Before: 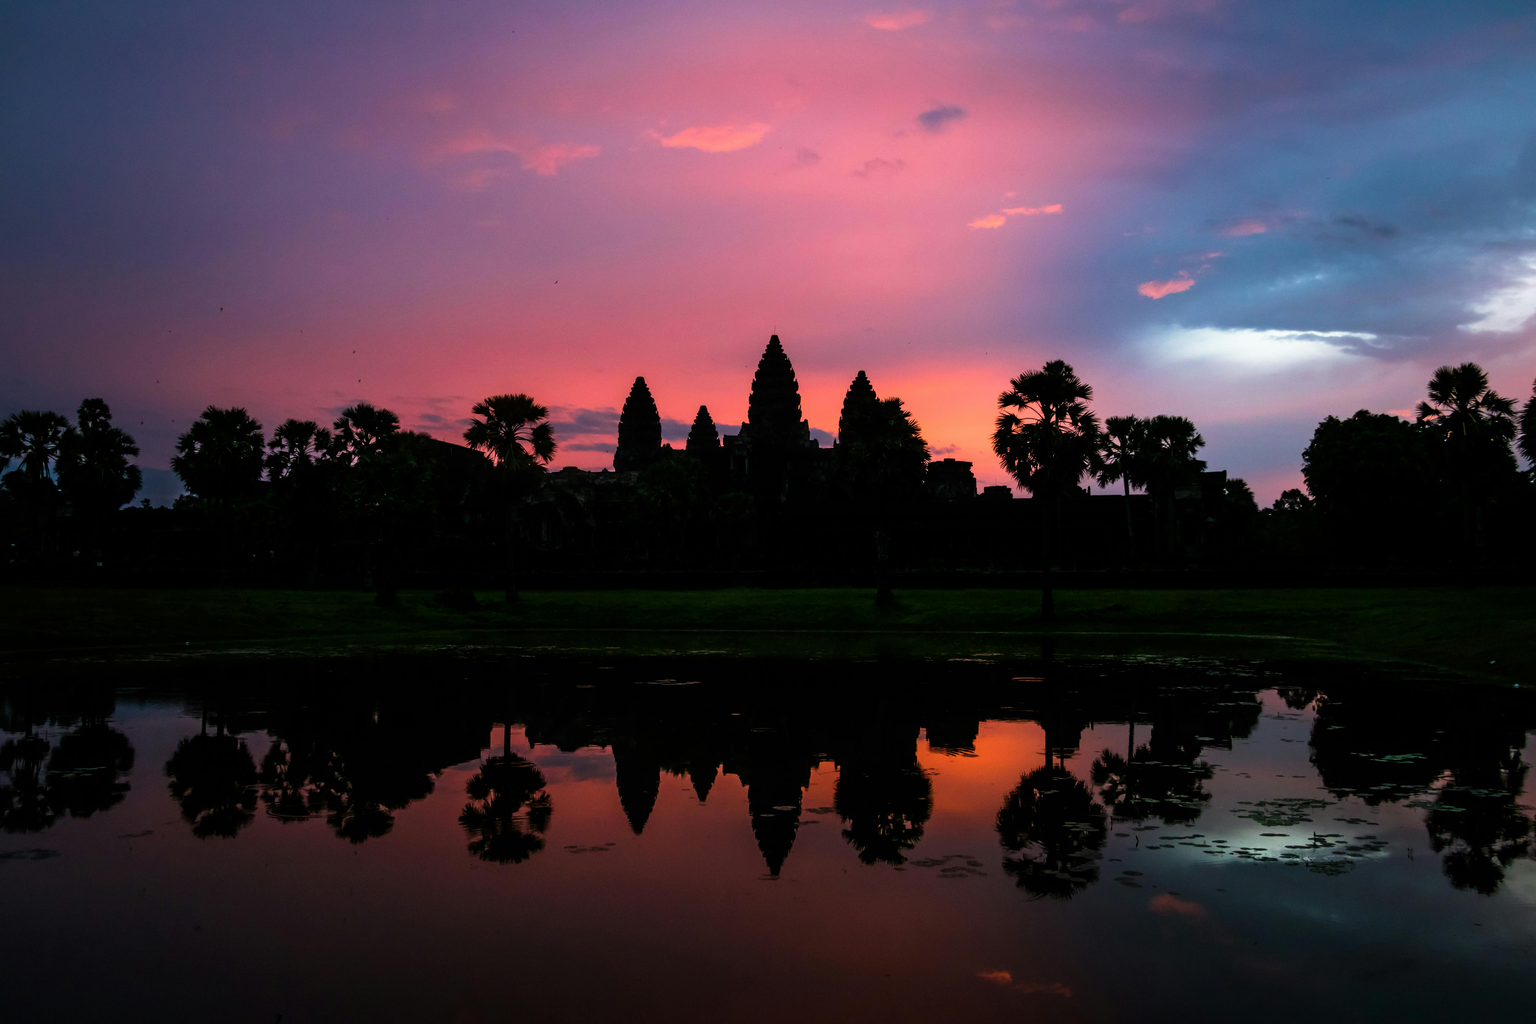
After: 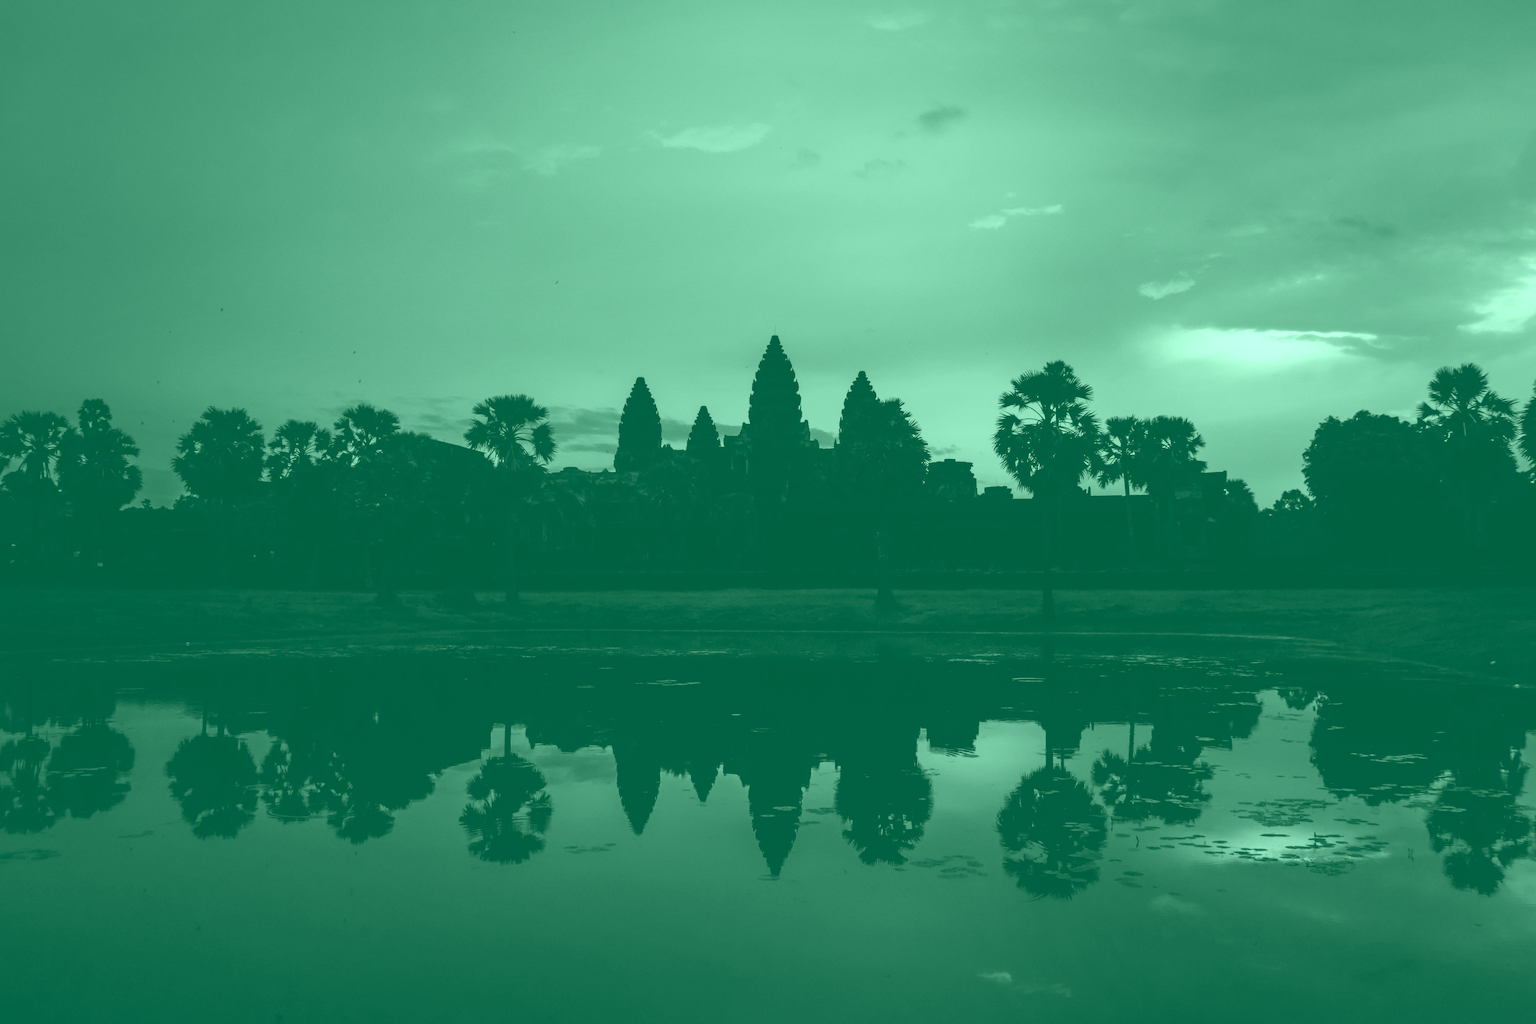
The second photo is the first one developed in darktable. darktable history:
colorize: hue 147.6°, saturation 65%, lightness 21.64%
exposure: black level correction 0, exposure 1.2 EV, compensate exposure bias true, compensate highlight preservation false
